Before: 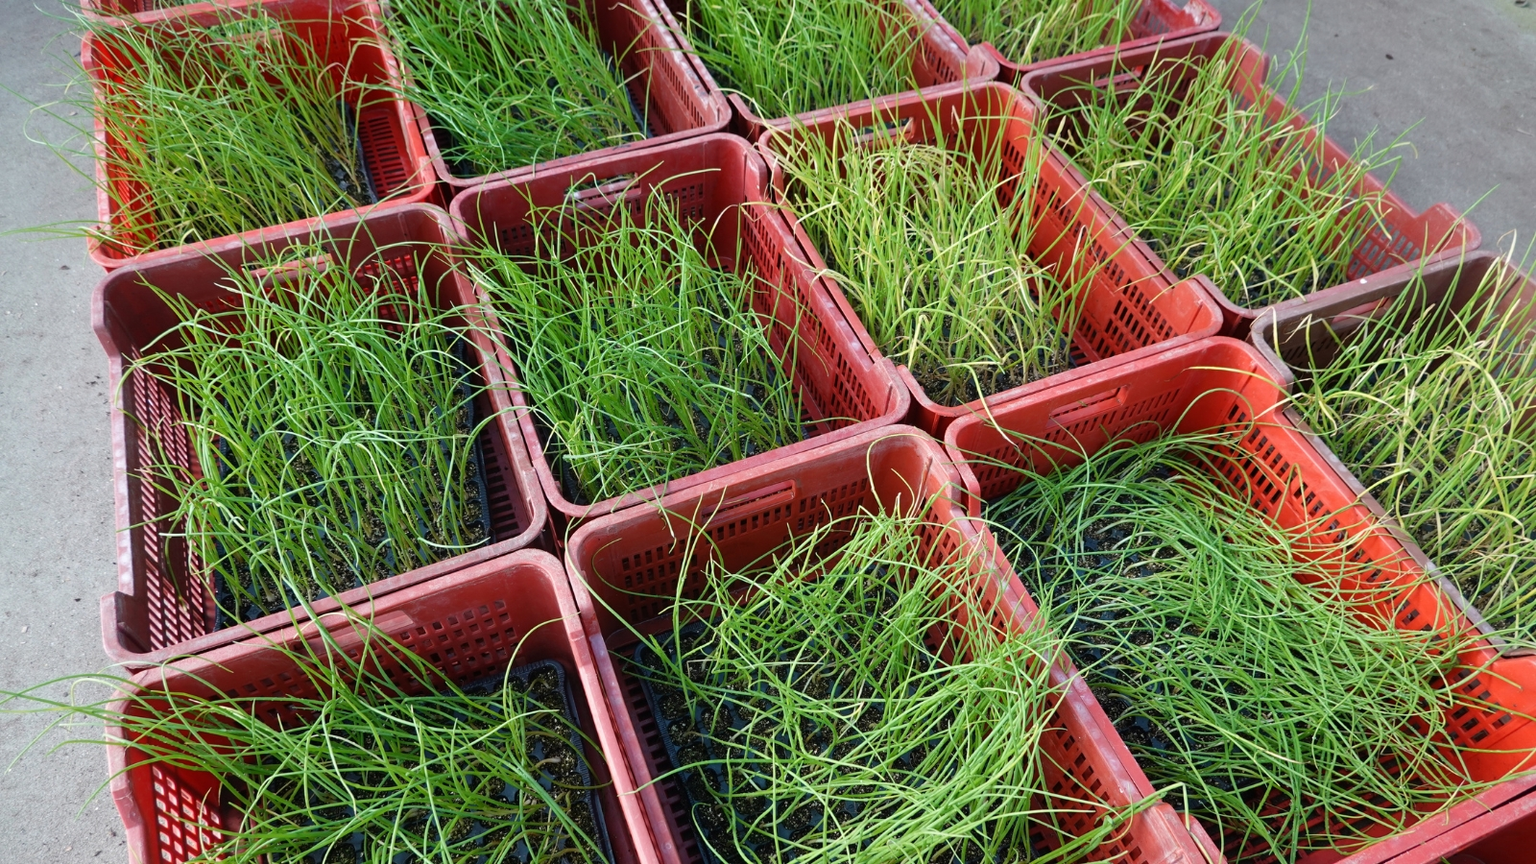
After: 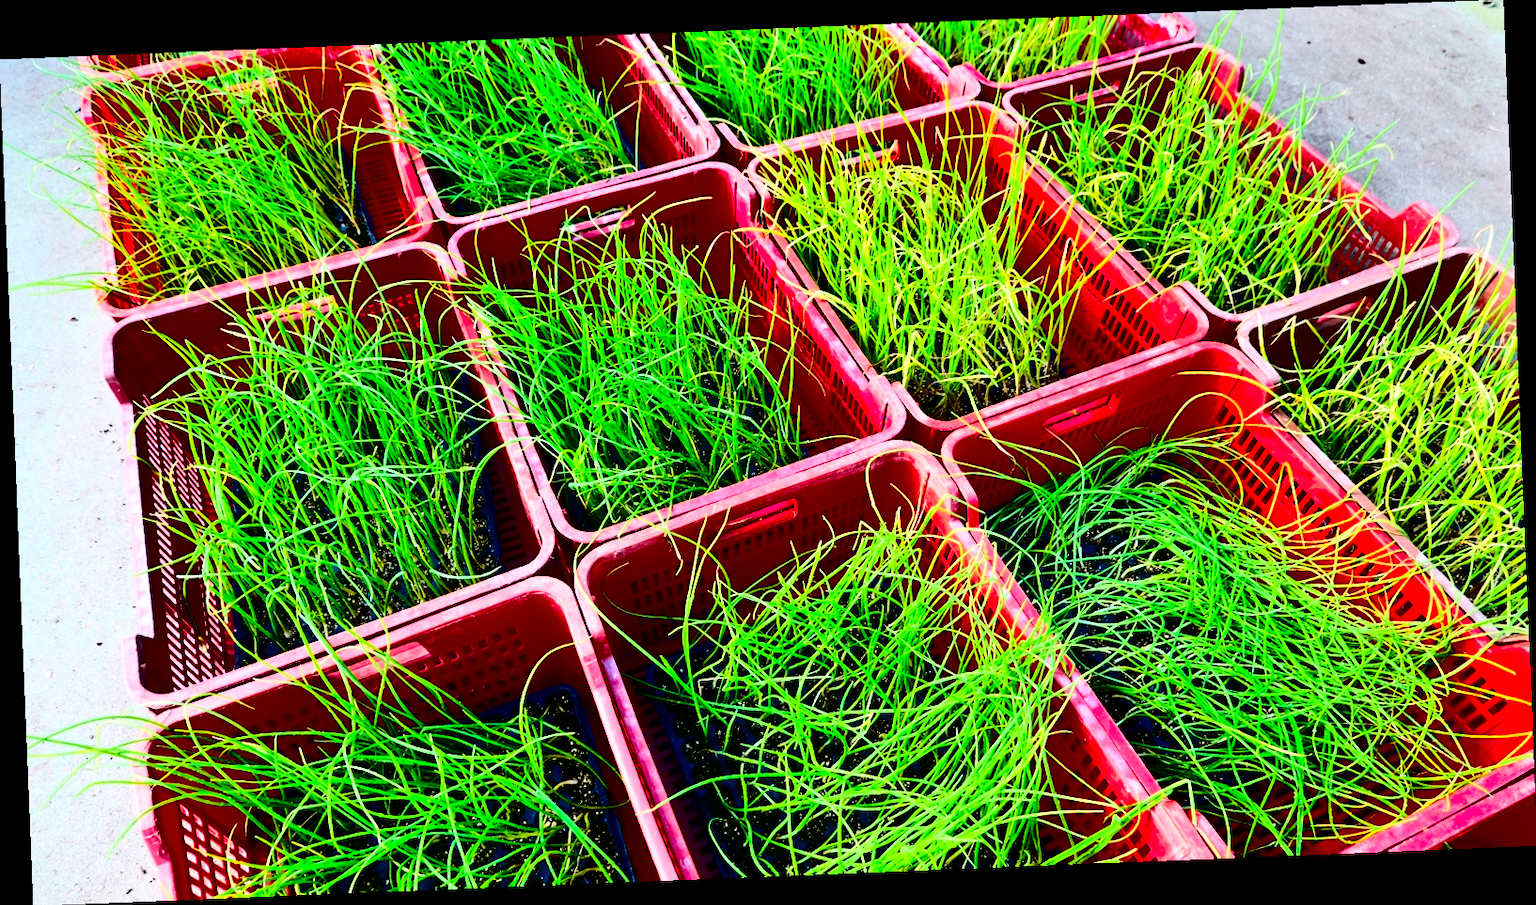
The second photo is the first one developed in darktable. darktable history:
rotate and perspective: rotation -2.29°, automatic cropping off
exposure: exposure 0.426 EV, compensate highlight preservation false
tone equalizer: -7 EV 0.15 EV, -6 EV 0.6 EV, -5 EV 1.15 EV, -4 EV 1.33 EV, -3 EV 1.15 EV, -2 EV 0.6 EV, -1 EV 0.15 EV, mask exposure compensation -0.5 EV
contrast brightness saturation: contrast 0.77, brightness -1, saturation 1
